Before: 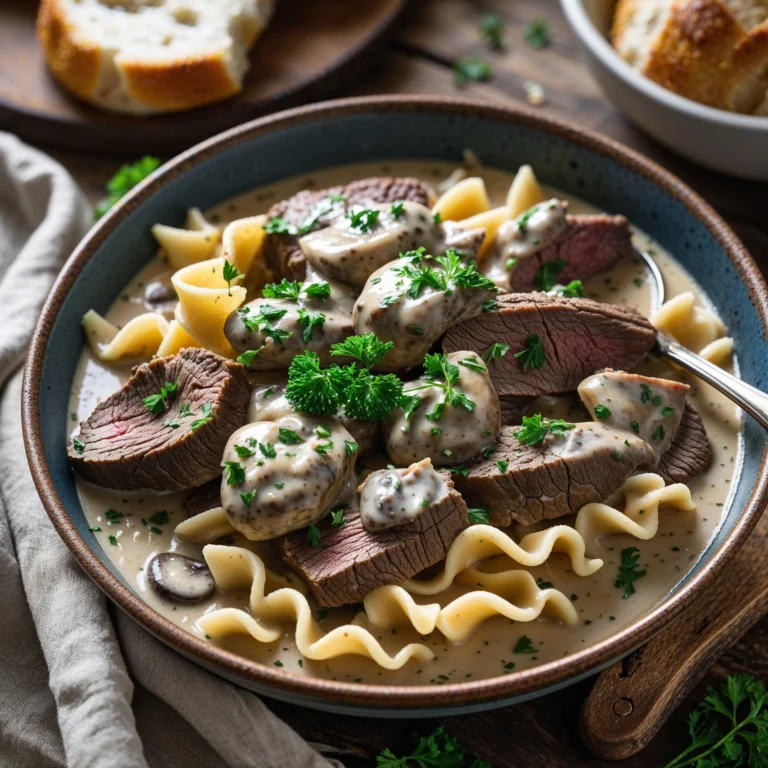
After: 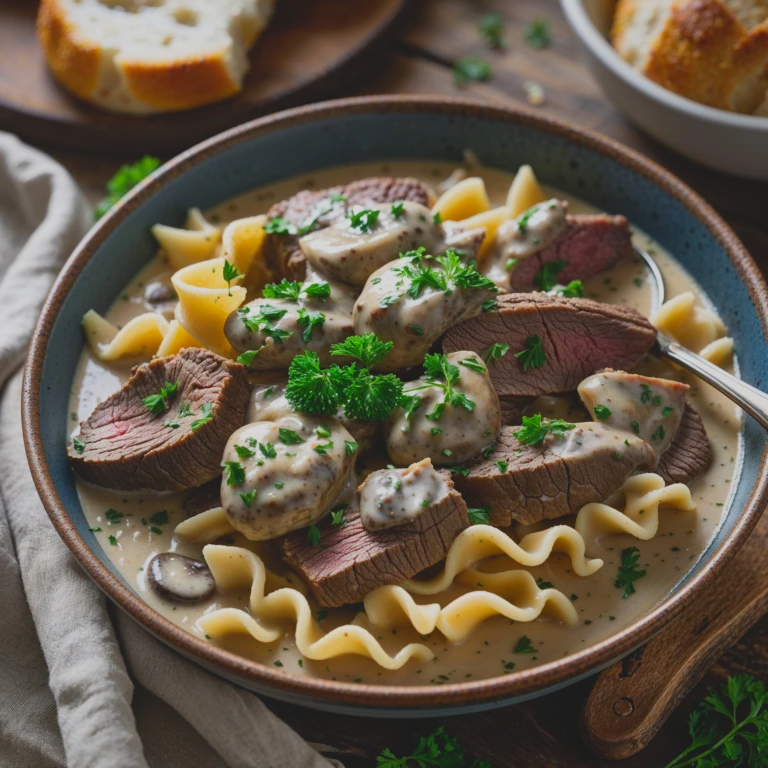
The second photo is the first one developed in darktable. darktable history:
local contrast: detail 70%
tone equalizer: on, module defaults
